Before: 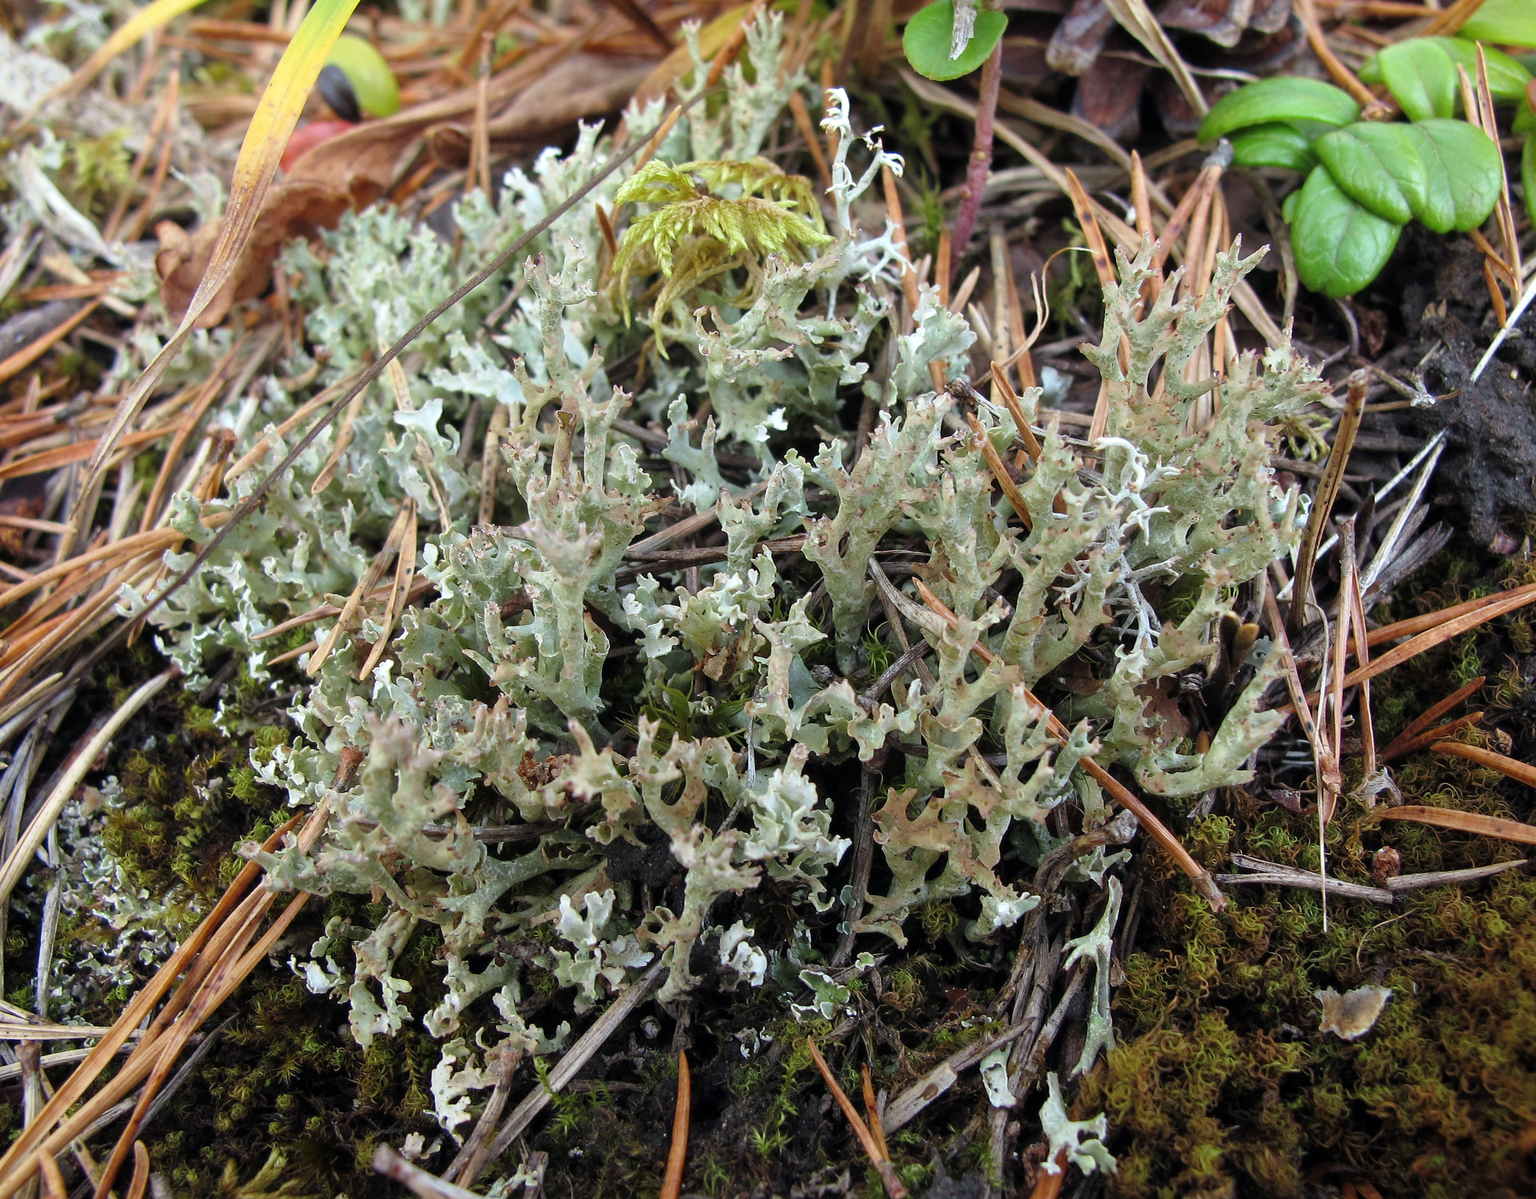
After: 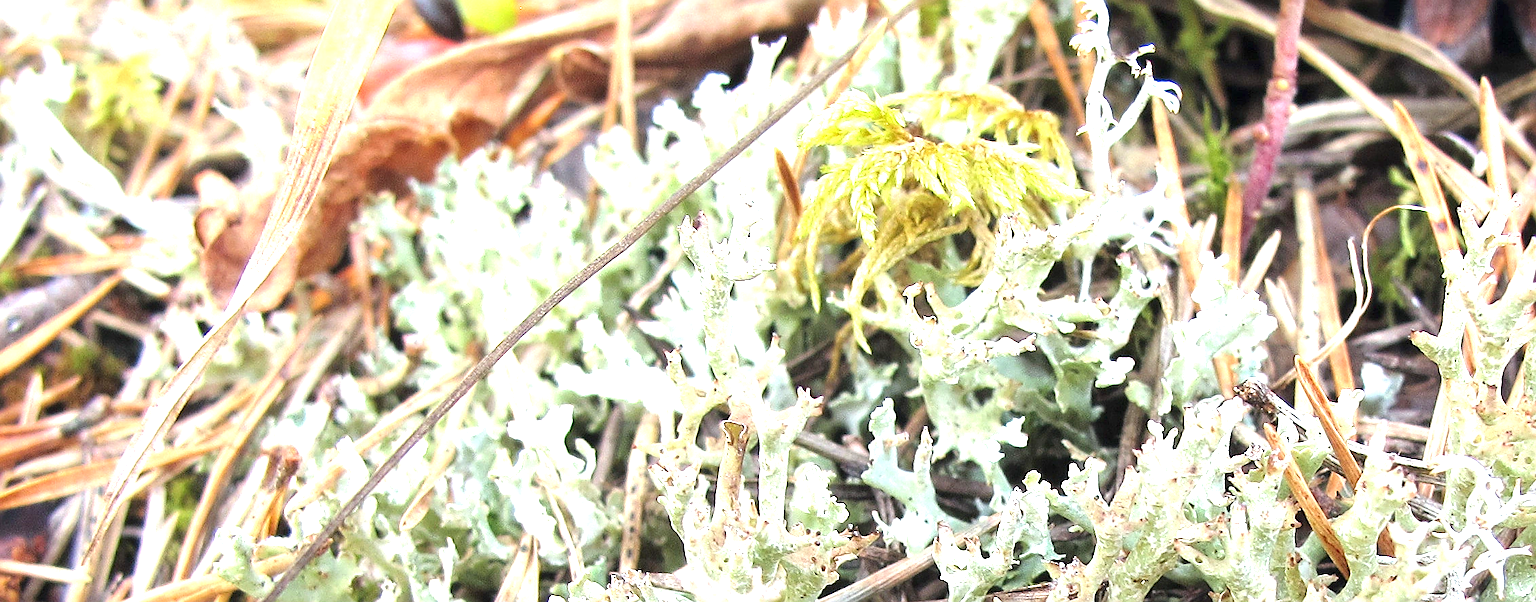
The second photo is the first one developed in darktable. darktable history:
crop: left 0.569%, top 7.642%, right 23.524%, bottom 54.194%
exposure: black level correction 0, exposure 1.514 EV, compensate highlight preservation false
sharpen: on, module defaults
